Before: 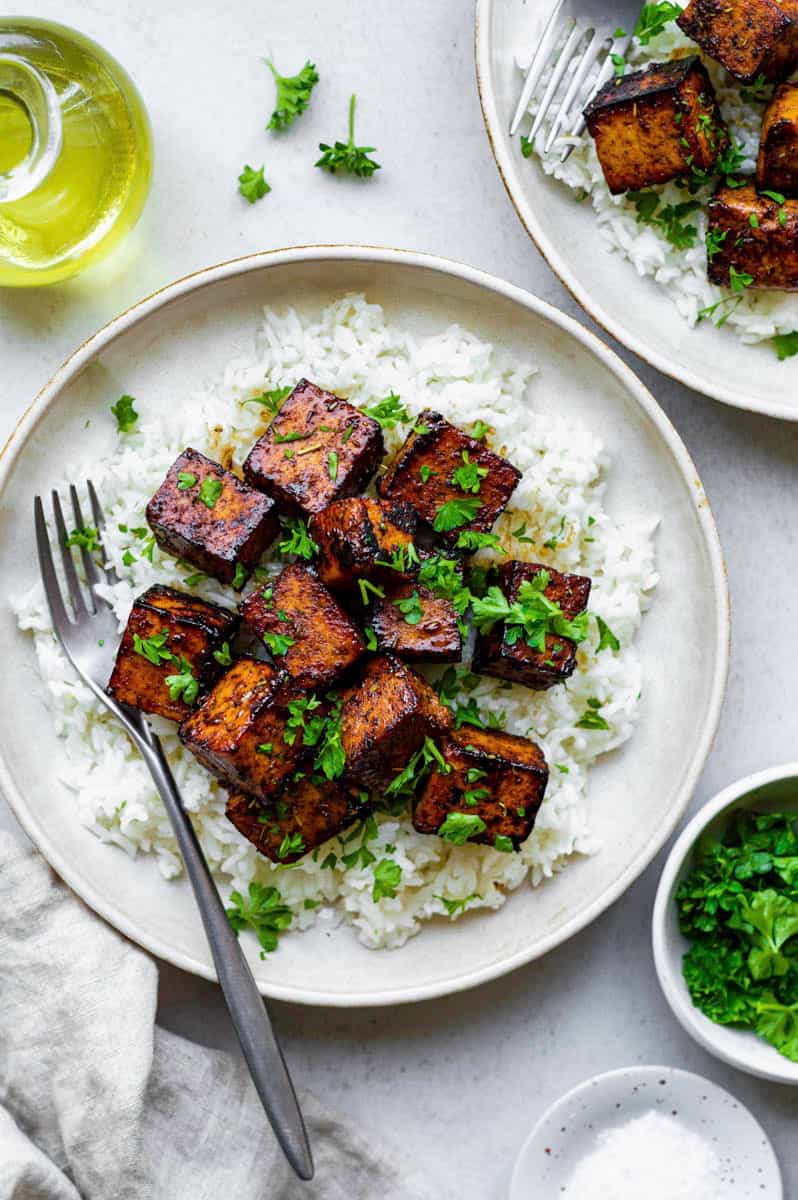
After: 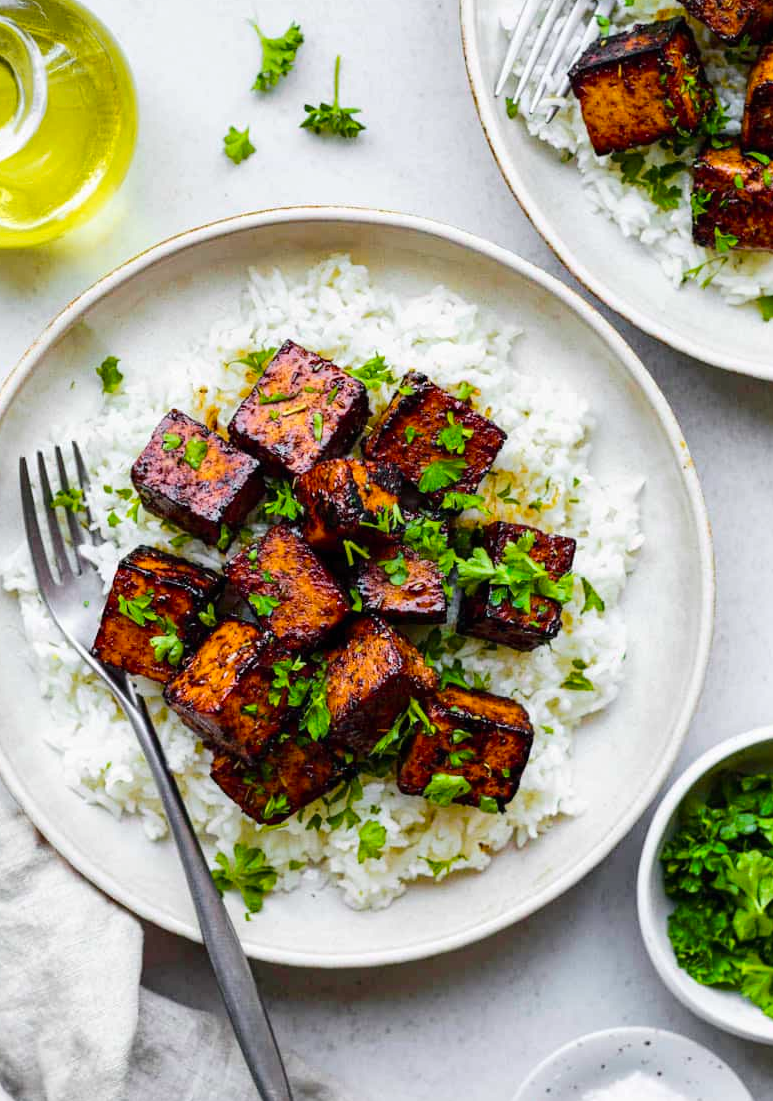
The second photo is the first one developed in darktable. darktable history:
crop: left 1.964%, top 3.251%, right 1.122%, bottom 4.933%
levels: levels [0, 0.498, 1]
tone curve: curves: ch0 [(0, 0.003) (0.117, 0.101) (0.257, 0.246) (0.408, 0.432) (0.611, 0.653) (0.824, 0.846) (1, 1)]; ch1 [(0, 0) (0.227, 0.197) (0.405, 0.421) (0.501, 0.501) (0.522, 0.53) (0.563, 0.572) (0.589, 0.611) (0.699, 0.709) (0.976, 0.992)]; ch2 [(0, 0) (0.208, 0.176) (0.377, 0.38) (0.5, 0.5) (0.537, 0.534) (0.571, 0.576) (0.681, 0.746) (1, 1)], color space Lab, independent channels, preserve colors none
